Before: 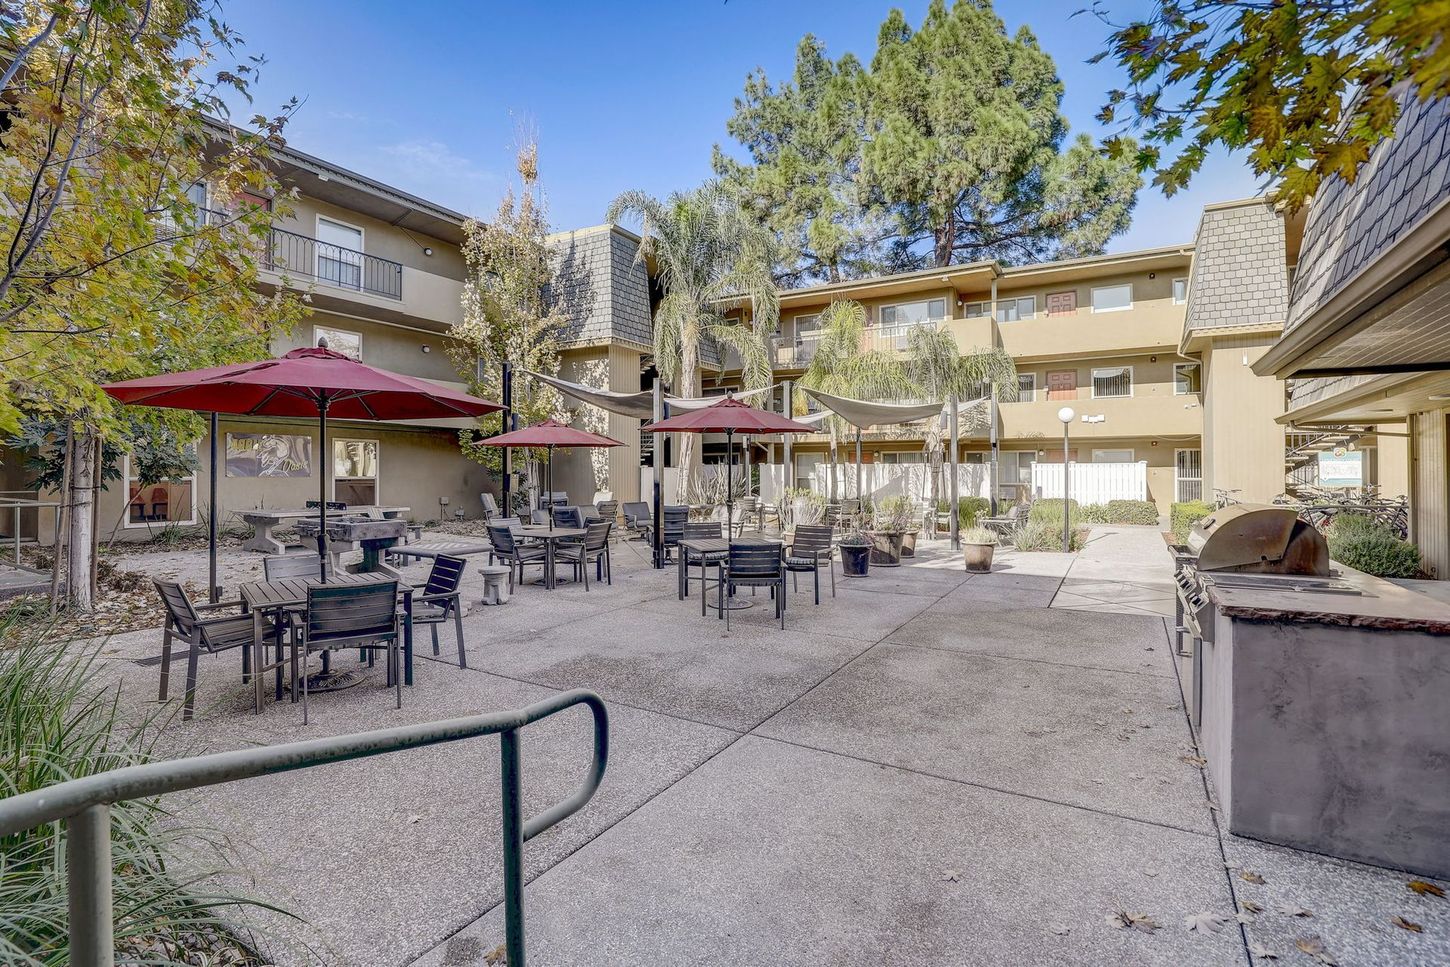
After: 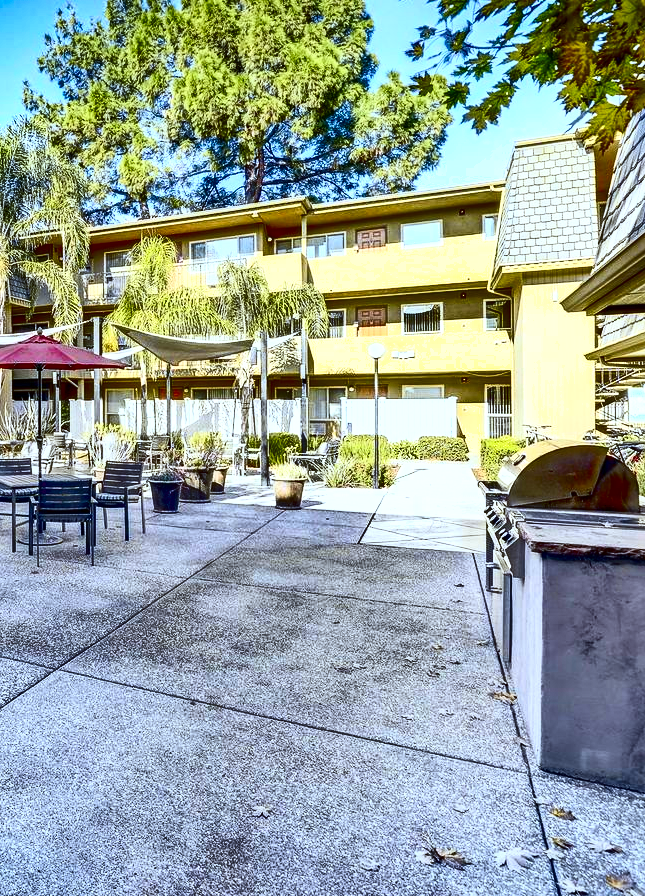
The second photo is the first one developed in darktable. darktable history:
contrast brightness saturation: contrast 0.07, brightness -0.14, saturation 0.11
crop: left 47.628%, top 6.643%, right 7.874%
tone curve: curves: ch0 [(0, 0) (0.074, 0.04) (0.157, 0.1) (0.472, 0.515) (0.635, 0.731) (0.768, 0.878) (0.899, 0.969) (1, 1)]; ch1 [(0, 0) (0.08, 0.08) (0.3, 0.3) (0.5, 0.5) (0.539, 0.558) (0.586, 0.658) (0.69, 0.787) (0.92, 0.92) (1, 1)]; ch2 [(0, 0) (0.08, 0.08) (0.3, 0.3) (0.5, 0.5) (0.543, 0.597) (0.597, 0.679) (0.92, 0.92) (1, 1)], color space Lab, independent channels, preserve colors none
white balance: red 0.925, blue 1.046
exposure: black level correction 0, exposure 0.7 EV, compensate exposure bias true, compensate highlight preservation false
shadows and highlights: white point adjustment 0.1, highlights -70, soften with gaussian
